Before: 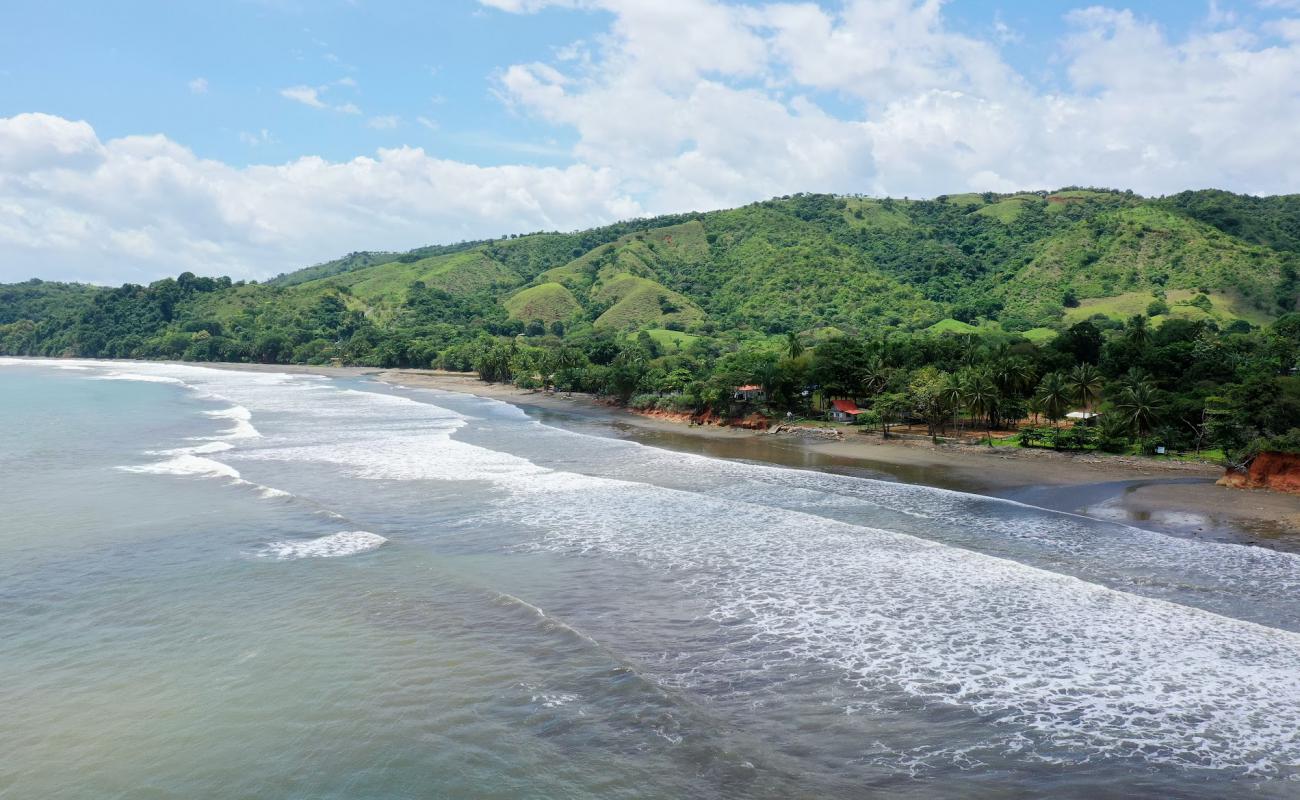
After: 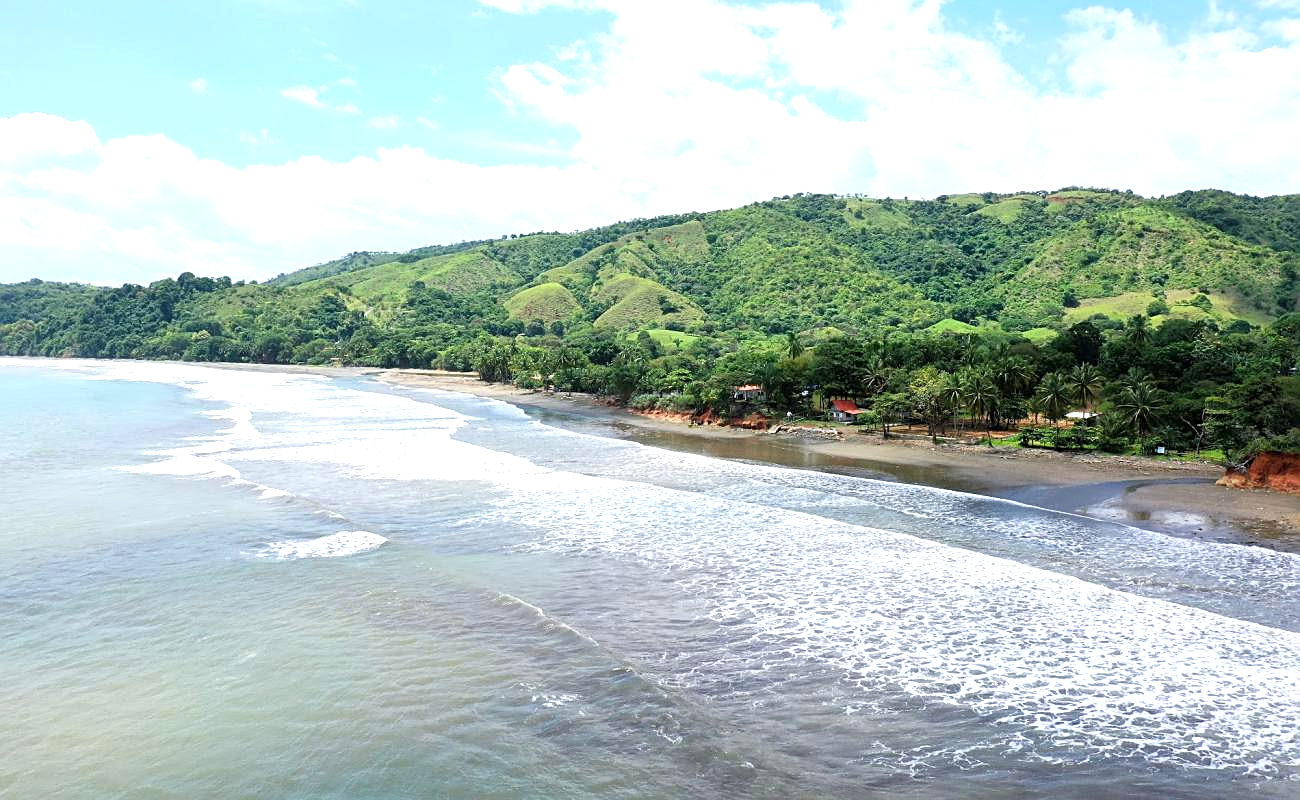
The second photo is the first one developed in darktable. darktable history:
sharpen: on, module defaults
exposure: exposure 0.752 EV, compensate exposure bias true, compensate highlight preservation false
